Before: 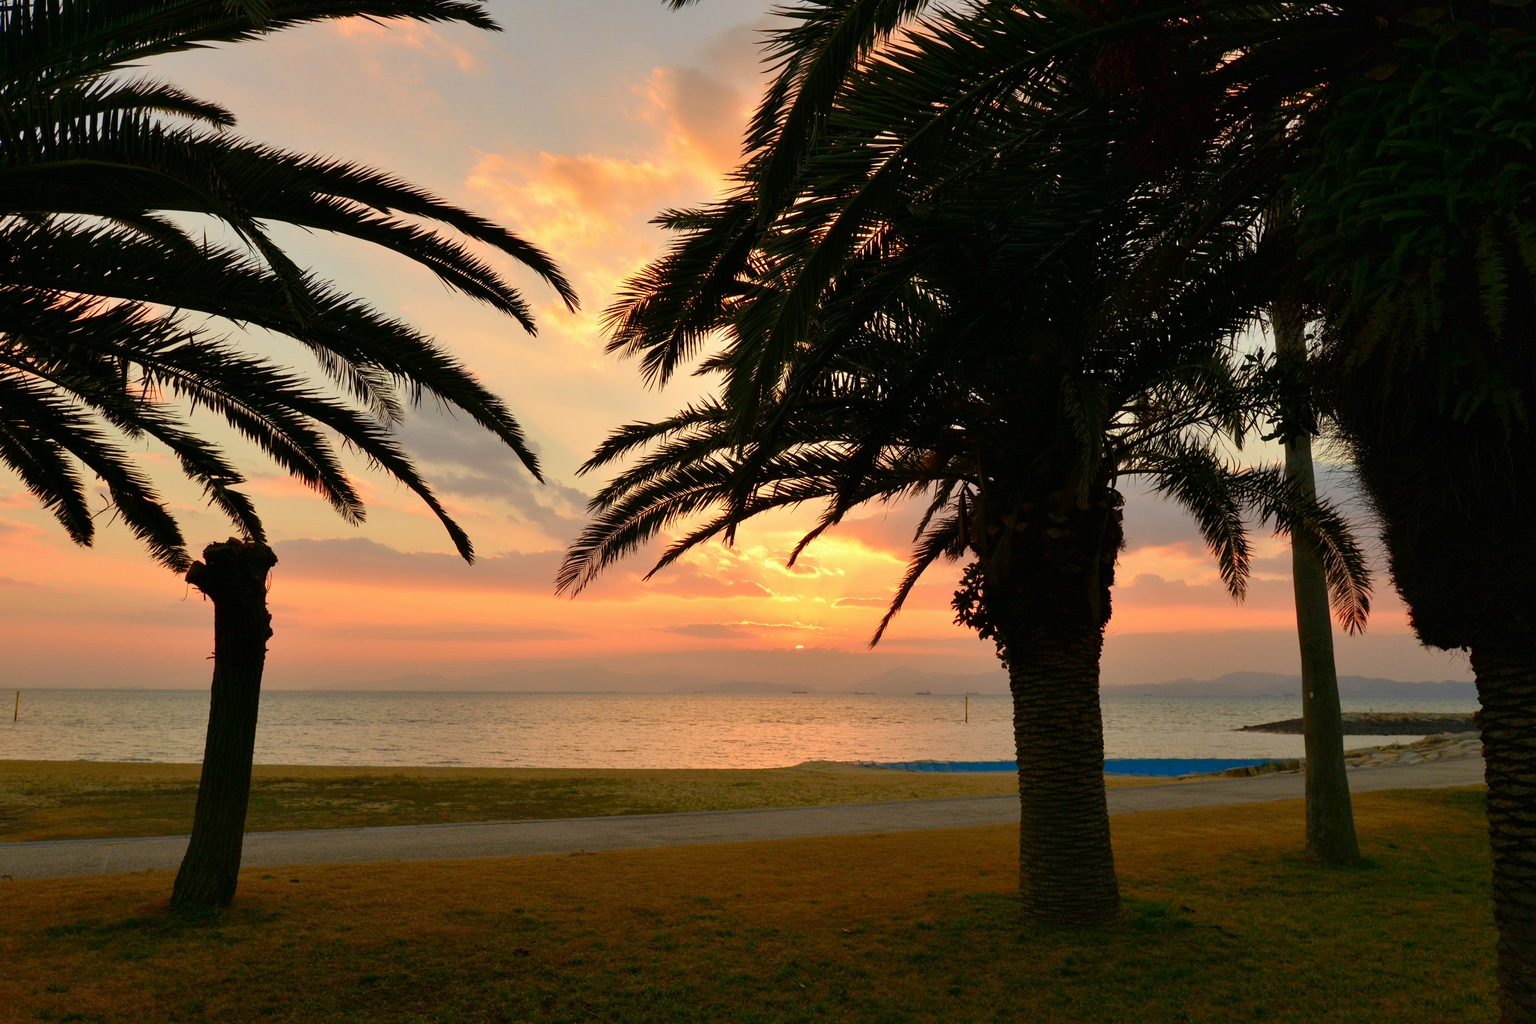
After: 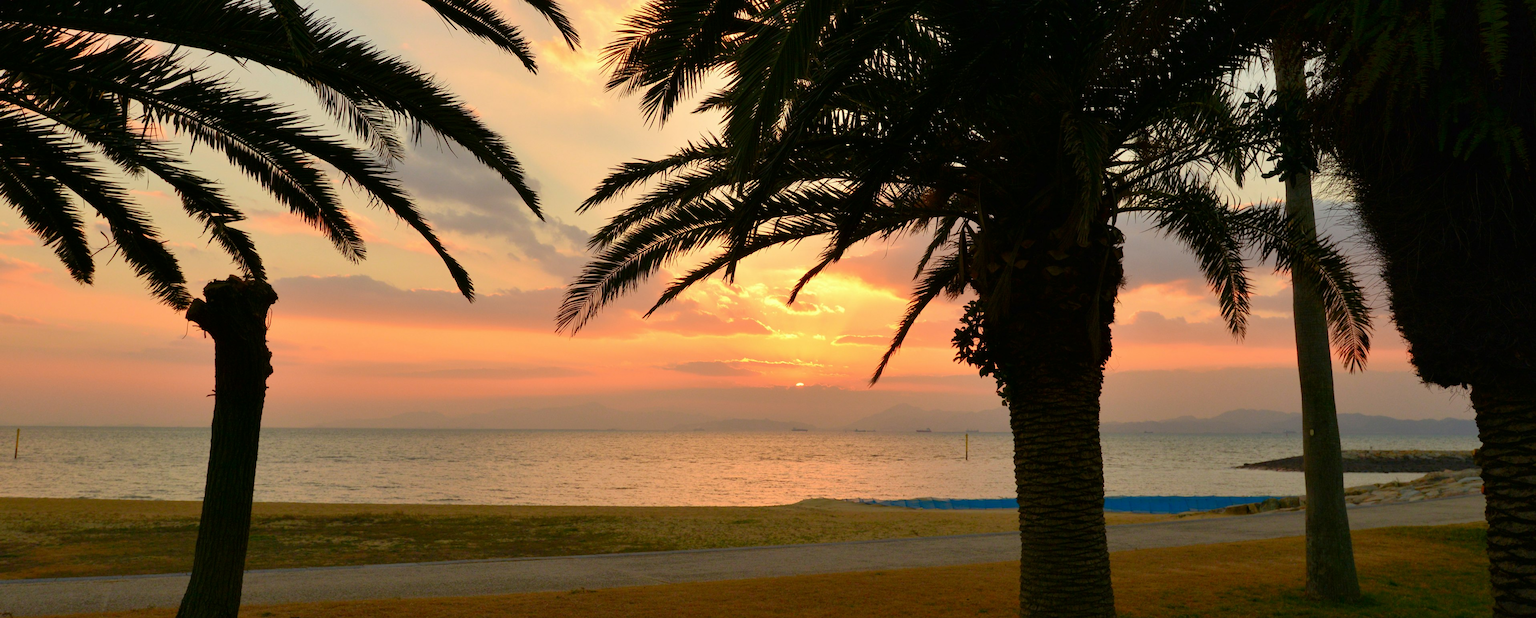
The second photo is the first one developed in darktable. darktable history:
crop and rotate: top 25.696%, bottom 13.921%
